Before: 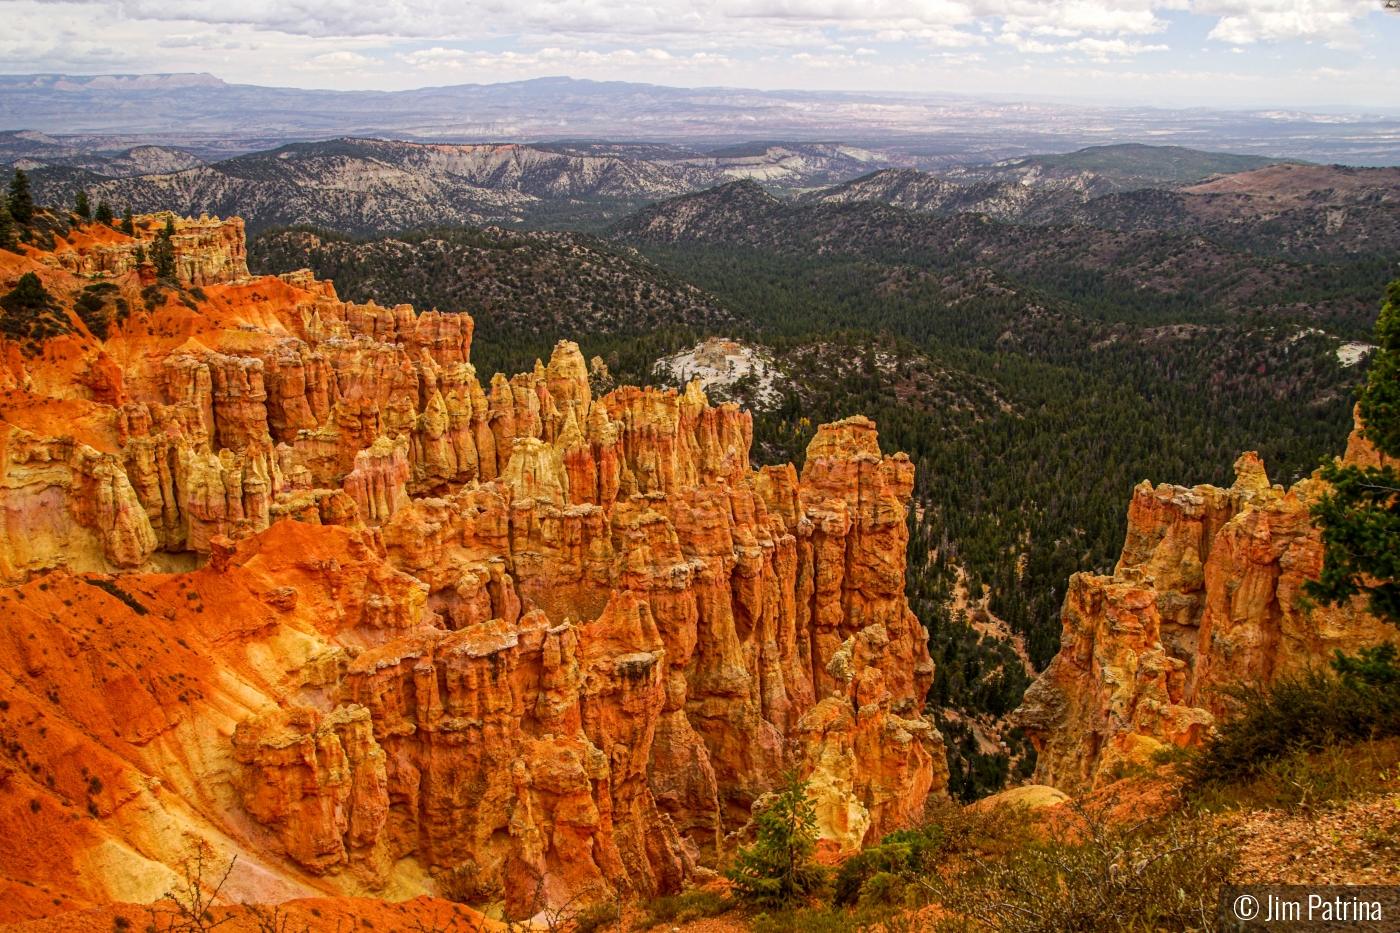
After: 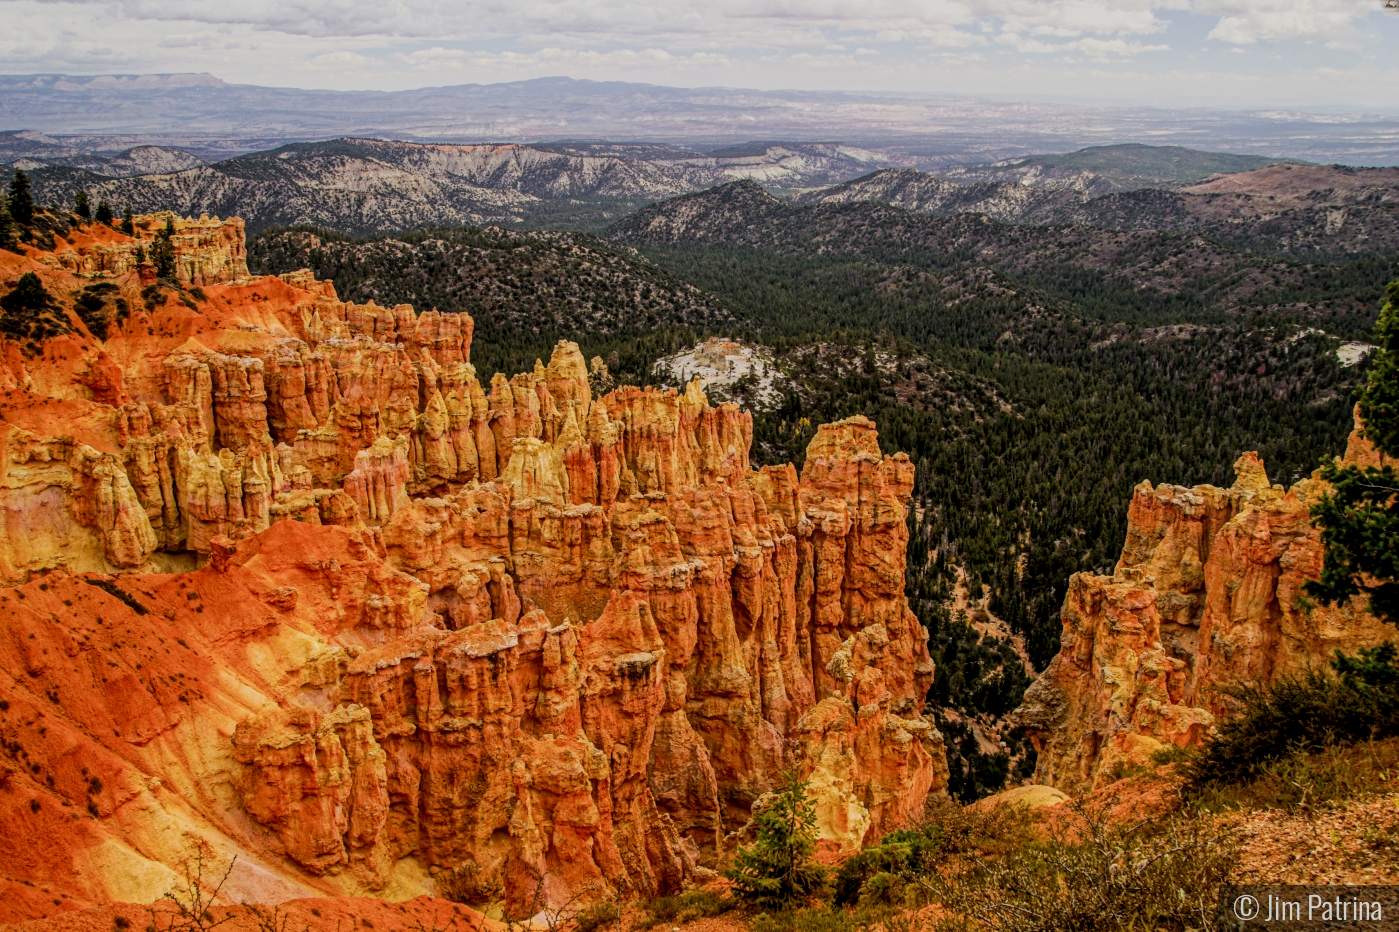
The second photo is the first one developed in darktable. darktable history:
local contrast: on, module defaults
filmic rgb: black relative exposure -7.65 EV, white relative exposure 4.56 EV, threshold 5.95 EV, hardness 3.61, enable highlight reconstruction true
